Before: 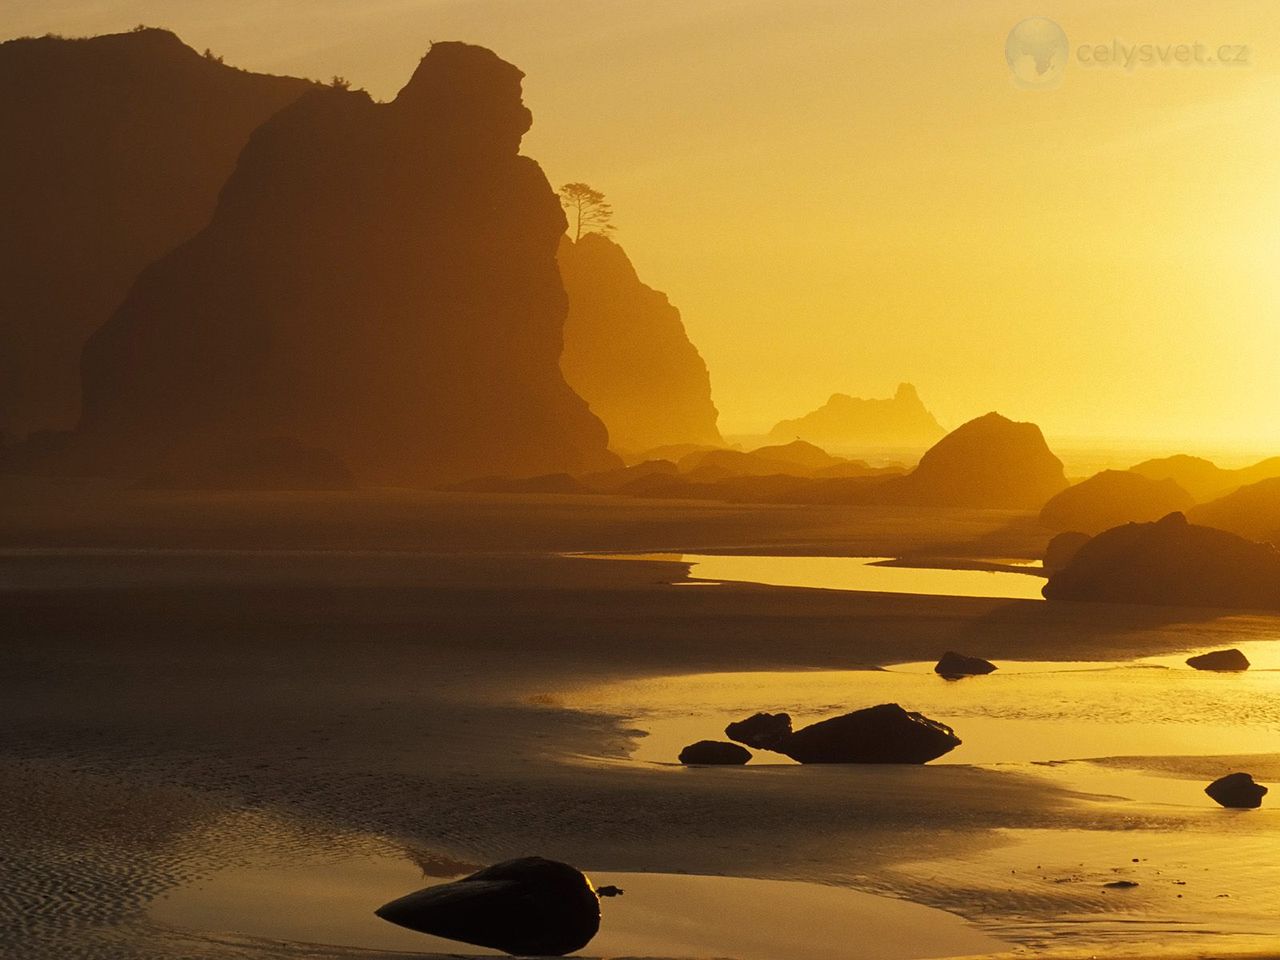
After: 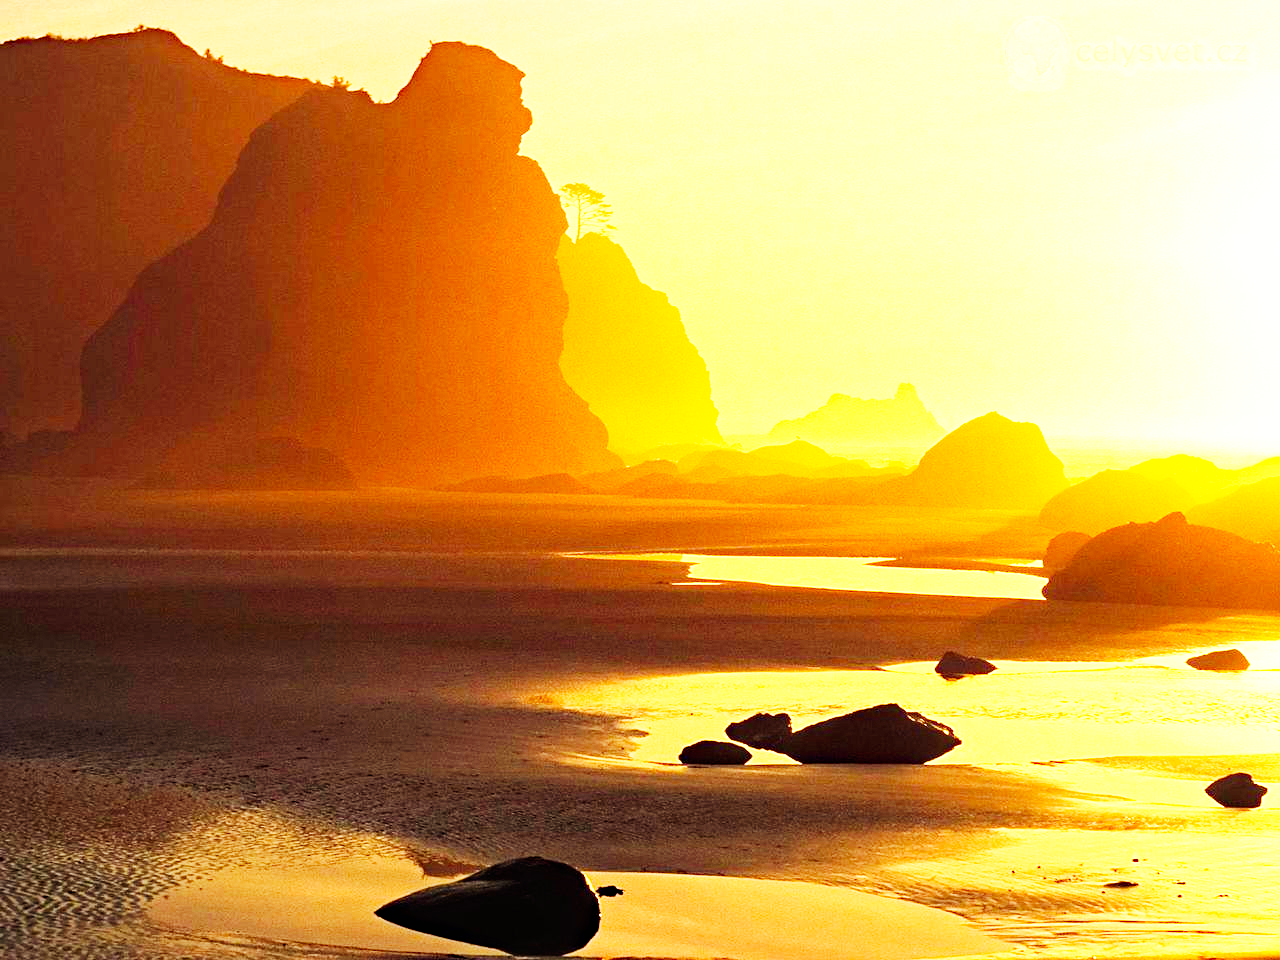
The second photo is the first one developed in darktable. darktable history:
base curve: curves: ch0 [(0, 0) (0.007, 0.004) (0.027, 0.03) (0.046, 0.07) (0.207, 0.54) (0.442, 0.872) (0.673, 0.972) (1, 1)], preserve colors none
exposure: exposure 1.15 EV, compensate highlight preservation false
haze removal: strength 0.42, compatibility mode true, adaptive false
